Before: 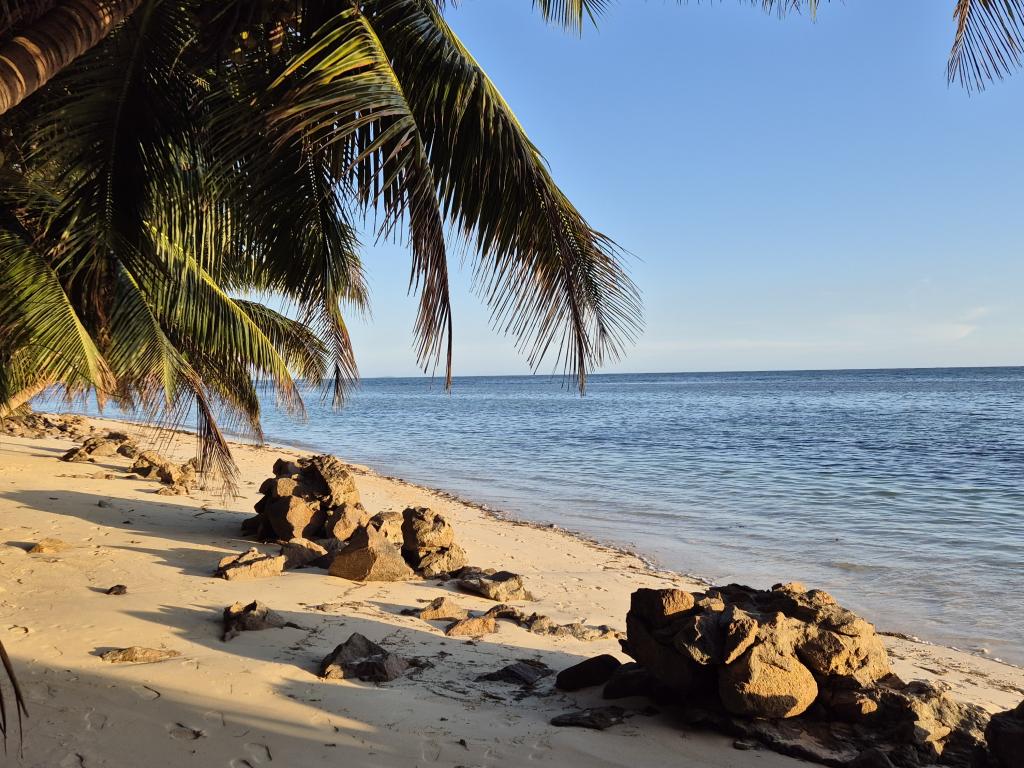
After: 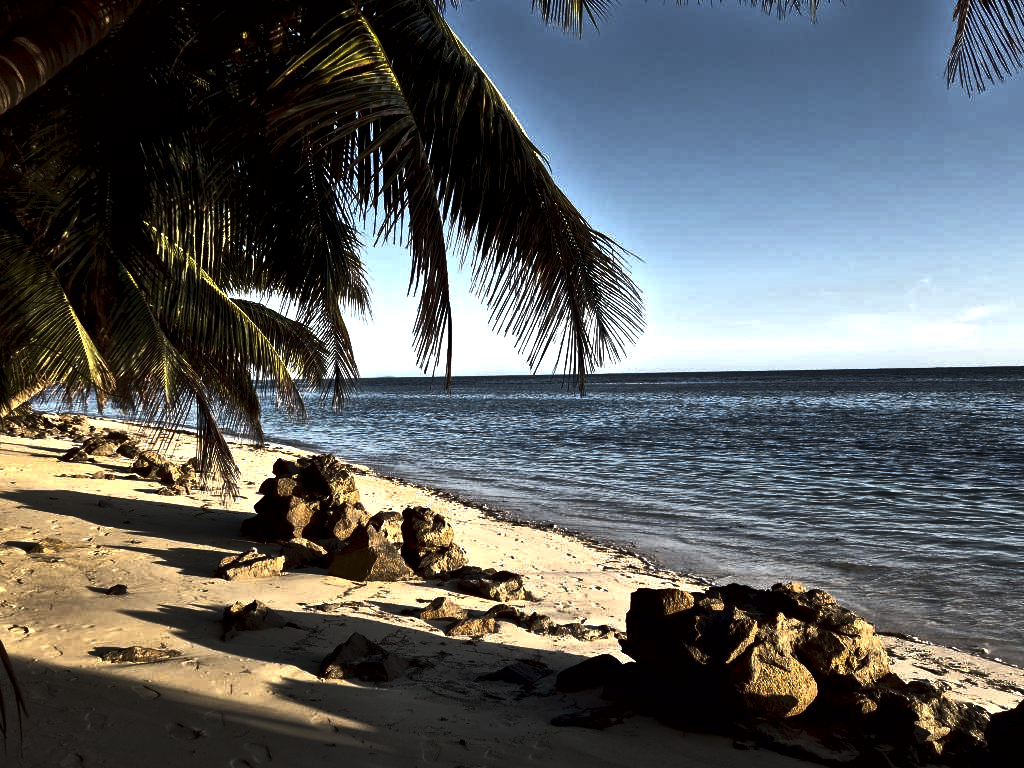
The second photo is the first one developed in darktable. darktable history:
exposure: black level correction 0.012, exposure 0.694 EV, compensate highlight preservation false
tone curve: curves: ch0 [(0, 0) (0.765, 0.349) (1, 1)], color space Lab, linked channels, preserve colors none
